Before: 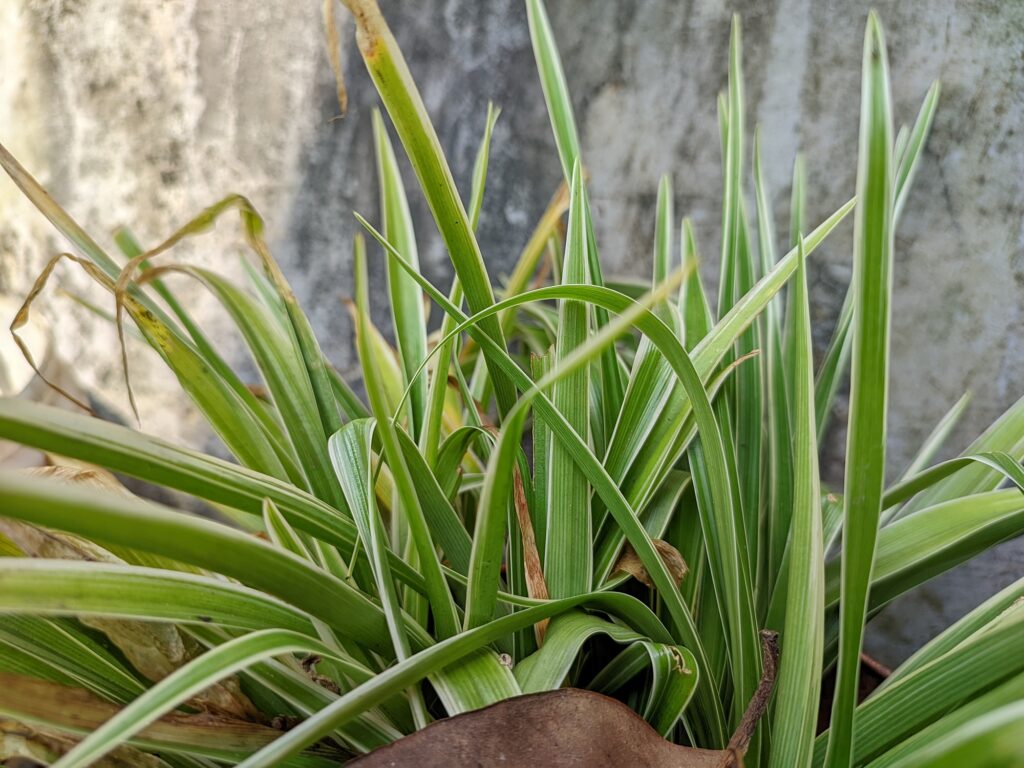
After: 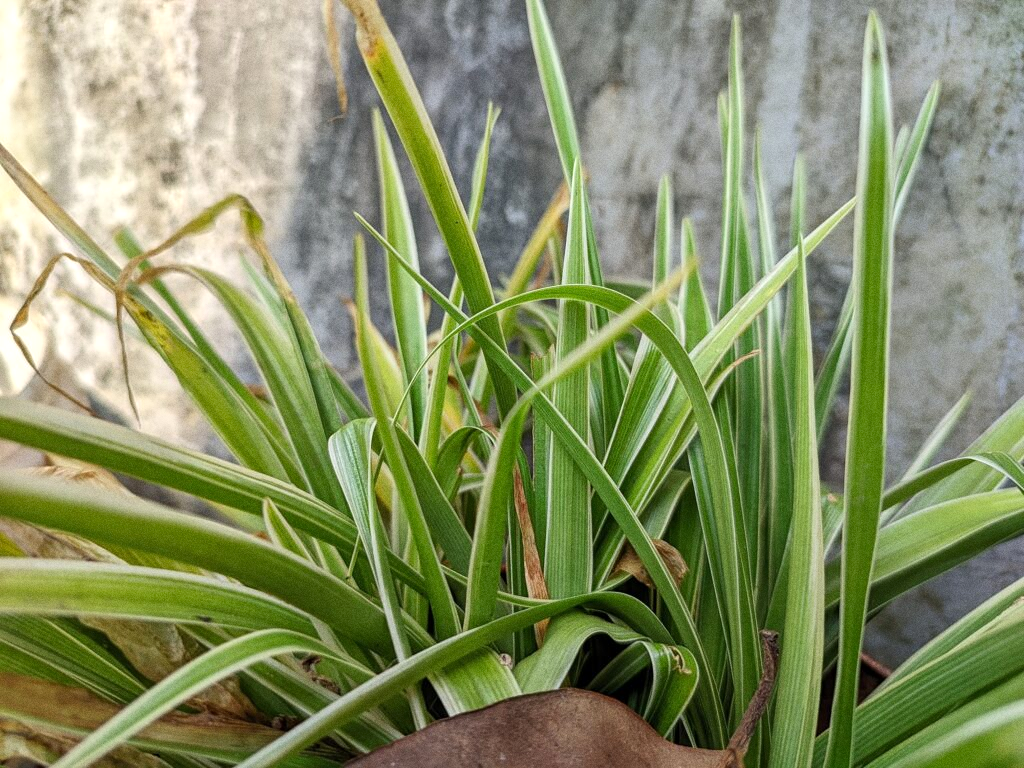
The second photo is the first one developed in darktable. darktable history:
grain: coarseness 0.09 ISO
levels: levels [0, 0.474, 0.947]
